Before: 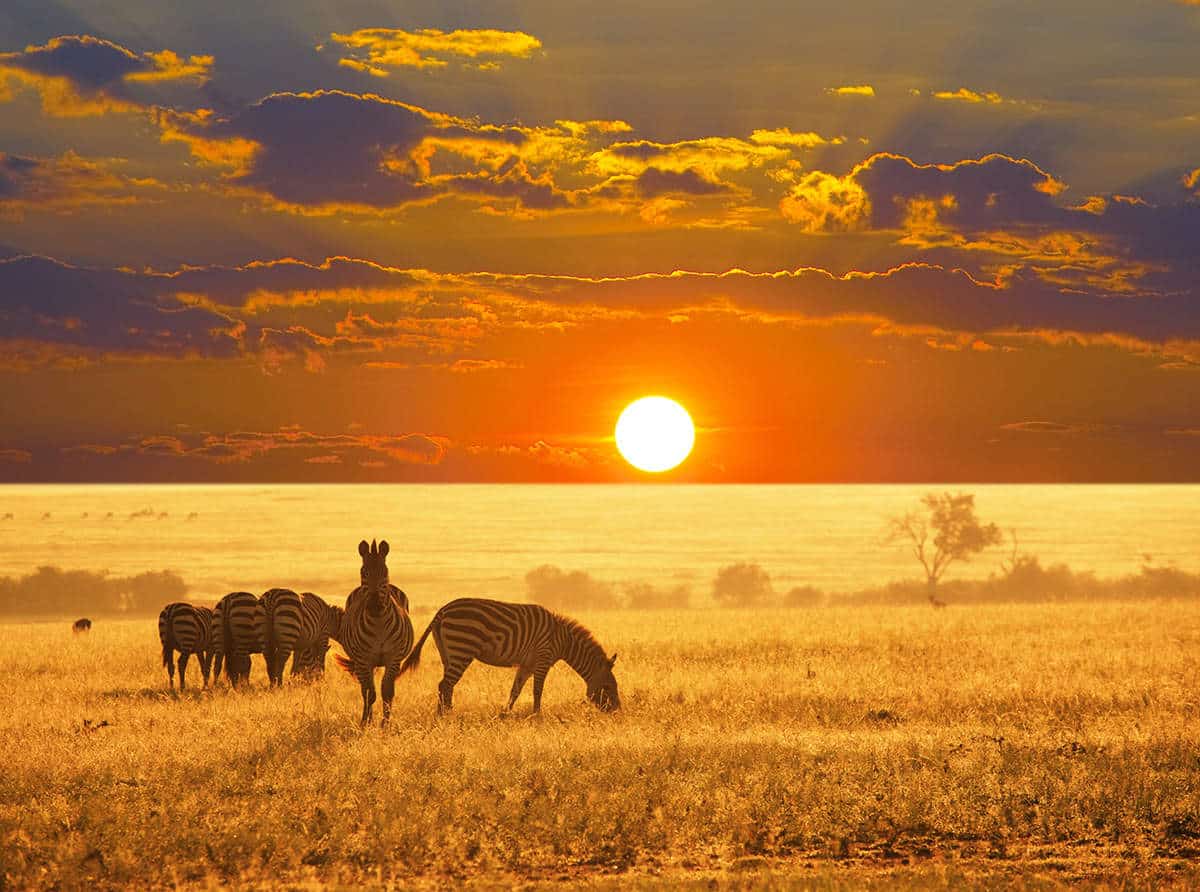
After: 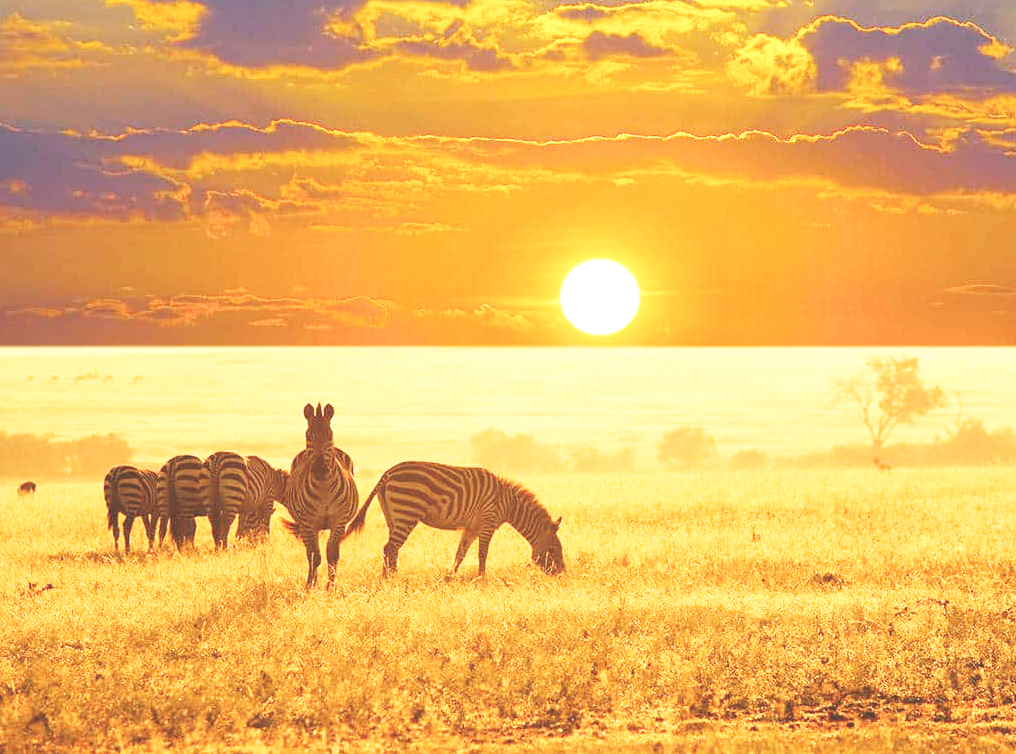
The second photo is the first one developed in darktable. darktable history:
crop and rotate: left 4.618%, top 15.397%, right 10.645%
base curve: curves: ch0 [(0, 0.003) (0.001, 0.002) (0.006, 0.004) (0.02, 0.022) (0.048, 0.086) (0.094, 0.234) (0.162, 0.431) (0.258, 0.629) (0.385, 0.8) (0.548, 0.918) (0.751, 0.988) (1, 1)], preserve colors none
exposure: black level correction -0.027, compensate highlight preservation false
